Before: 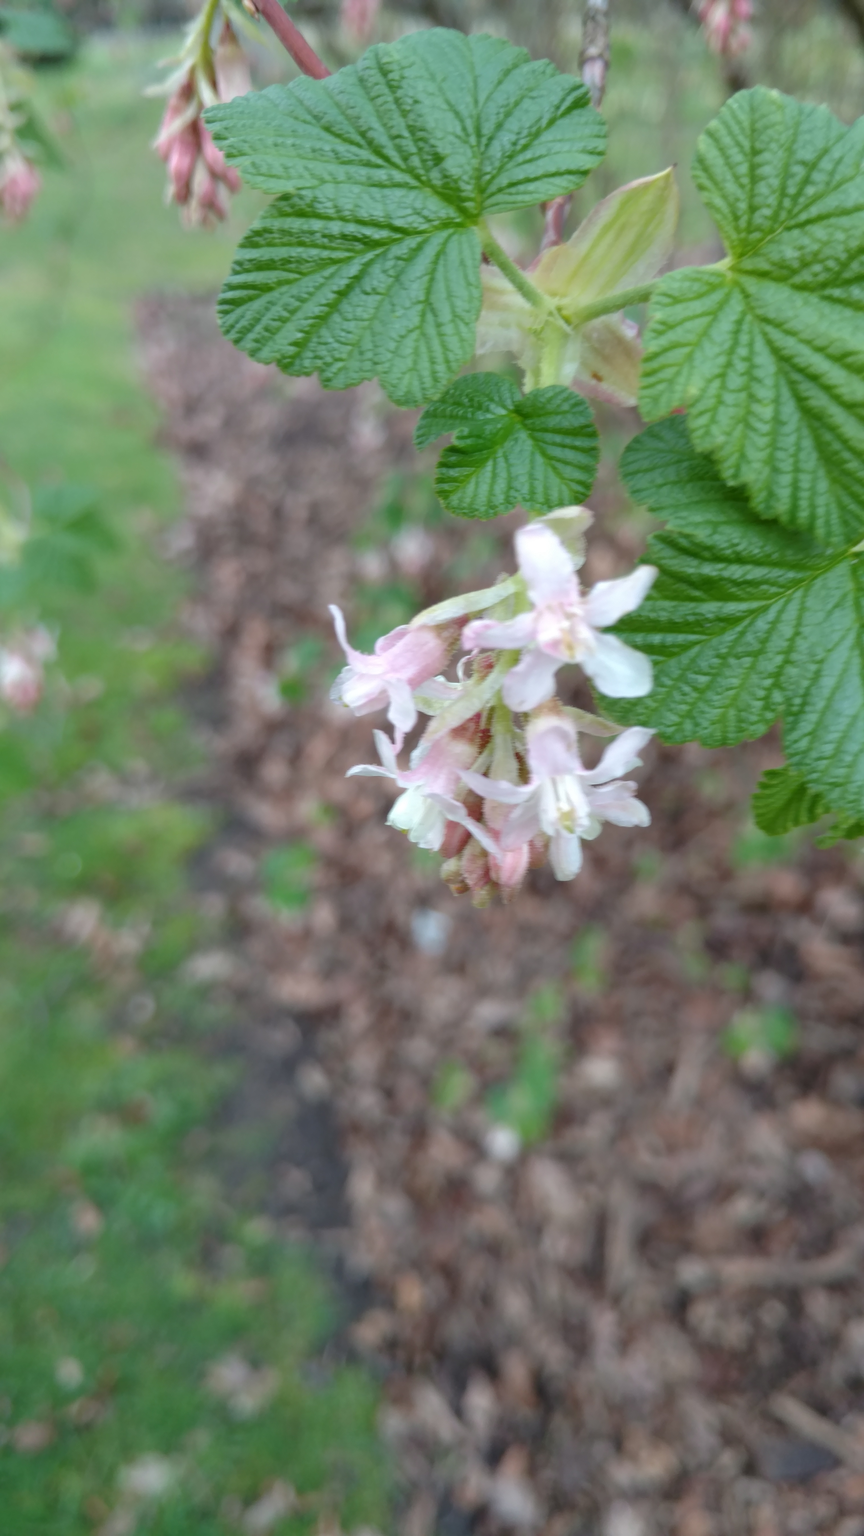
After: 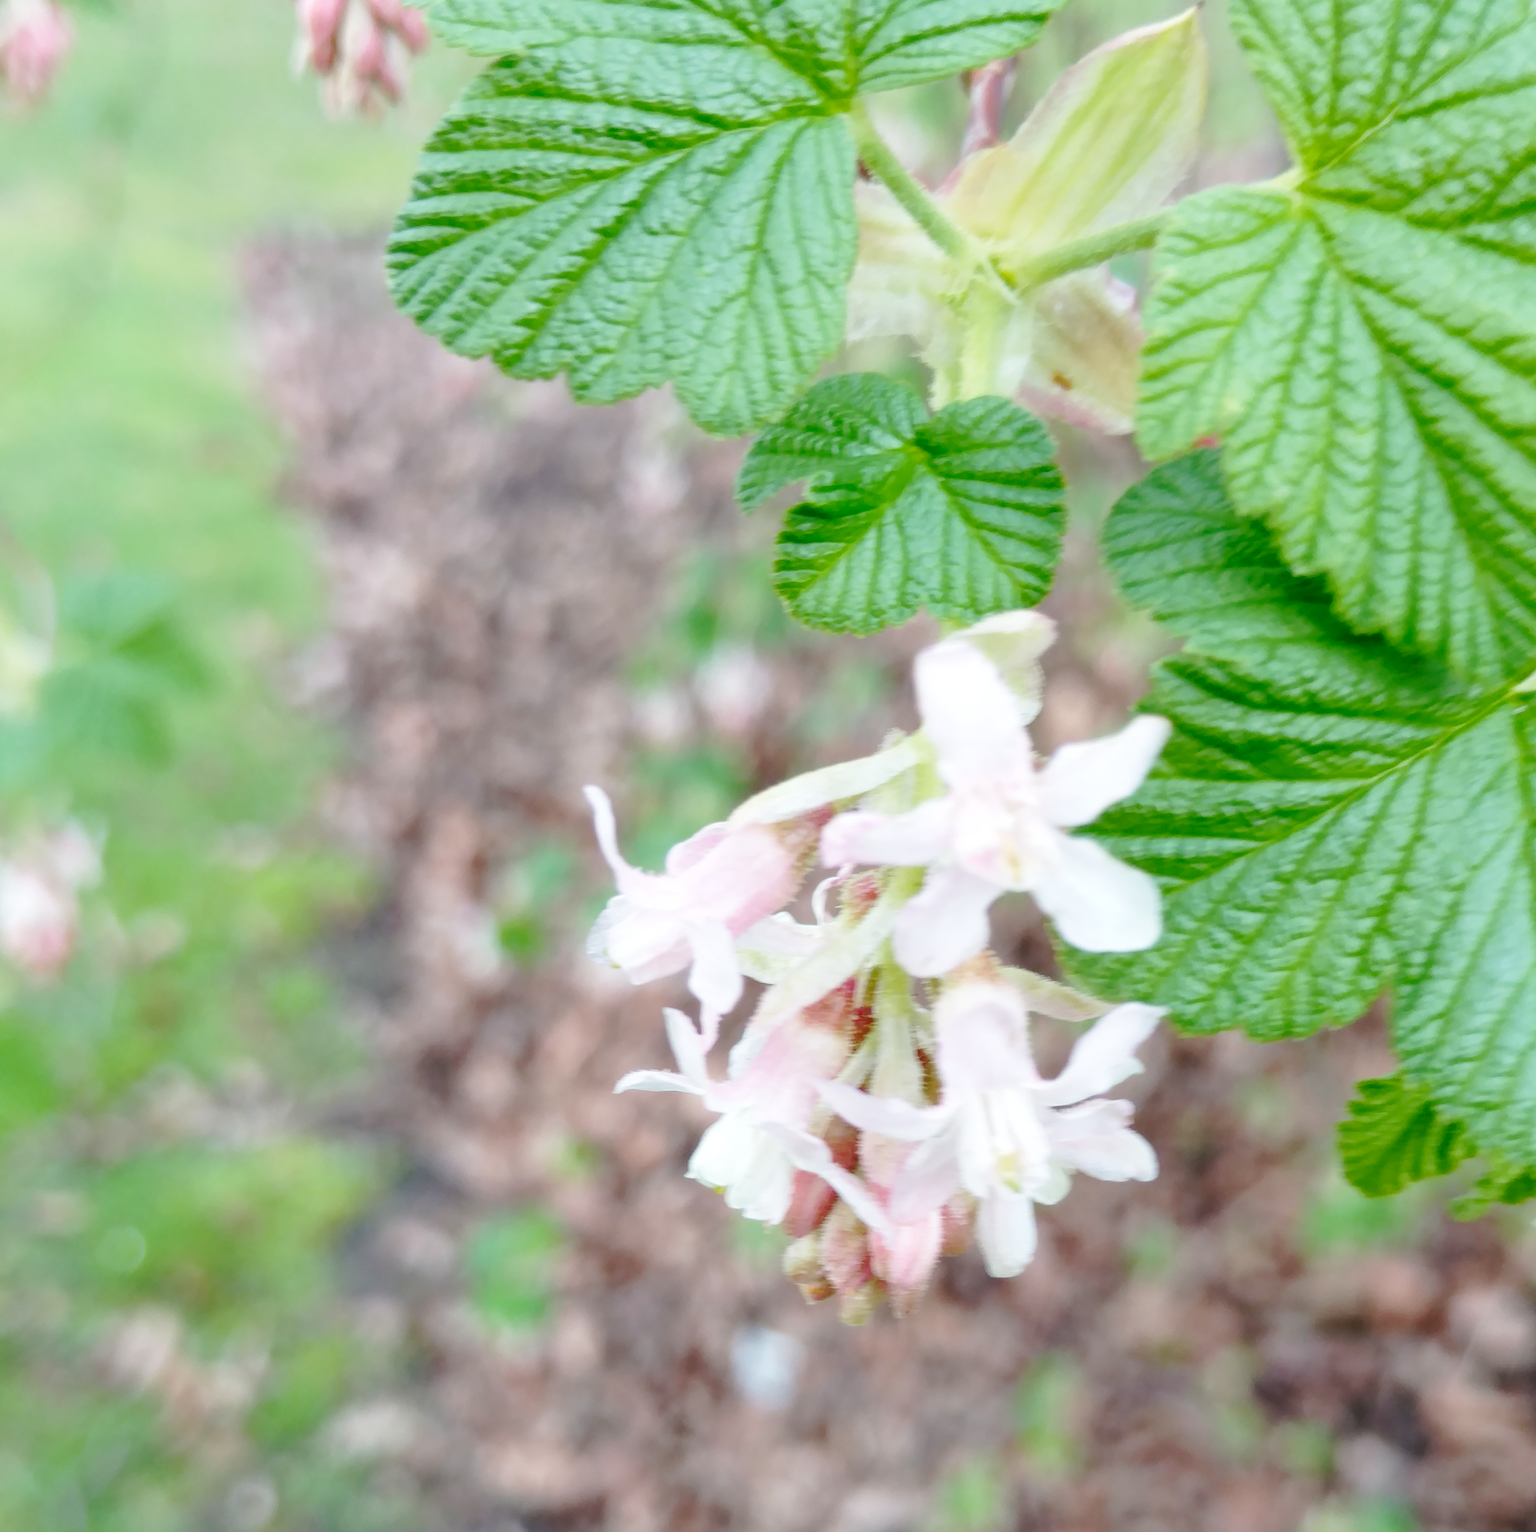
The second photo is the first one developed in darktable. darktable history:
crop and rotate: top 10.605%, bottom 33.274%
base curve: curves: ch0 [(0, 0) (0.028, 0.03) (0.121, 0.232) (0.46, 0.748) (0.859, 0.968) (1, 1)], preserve colors none
